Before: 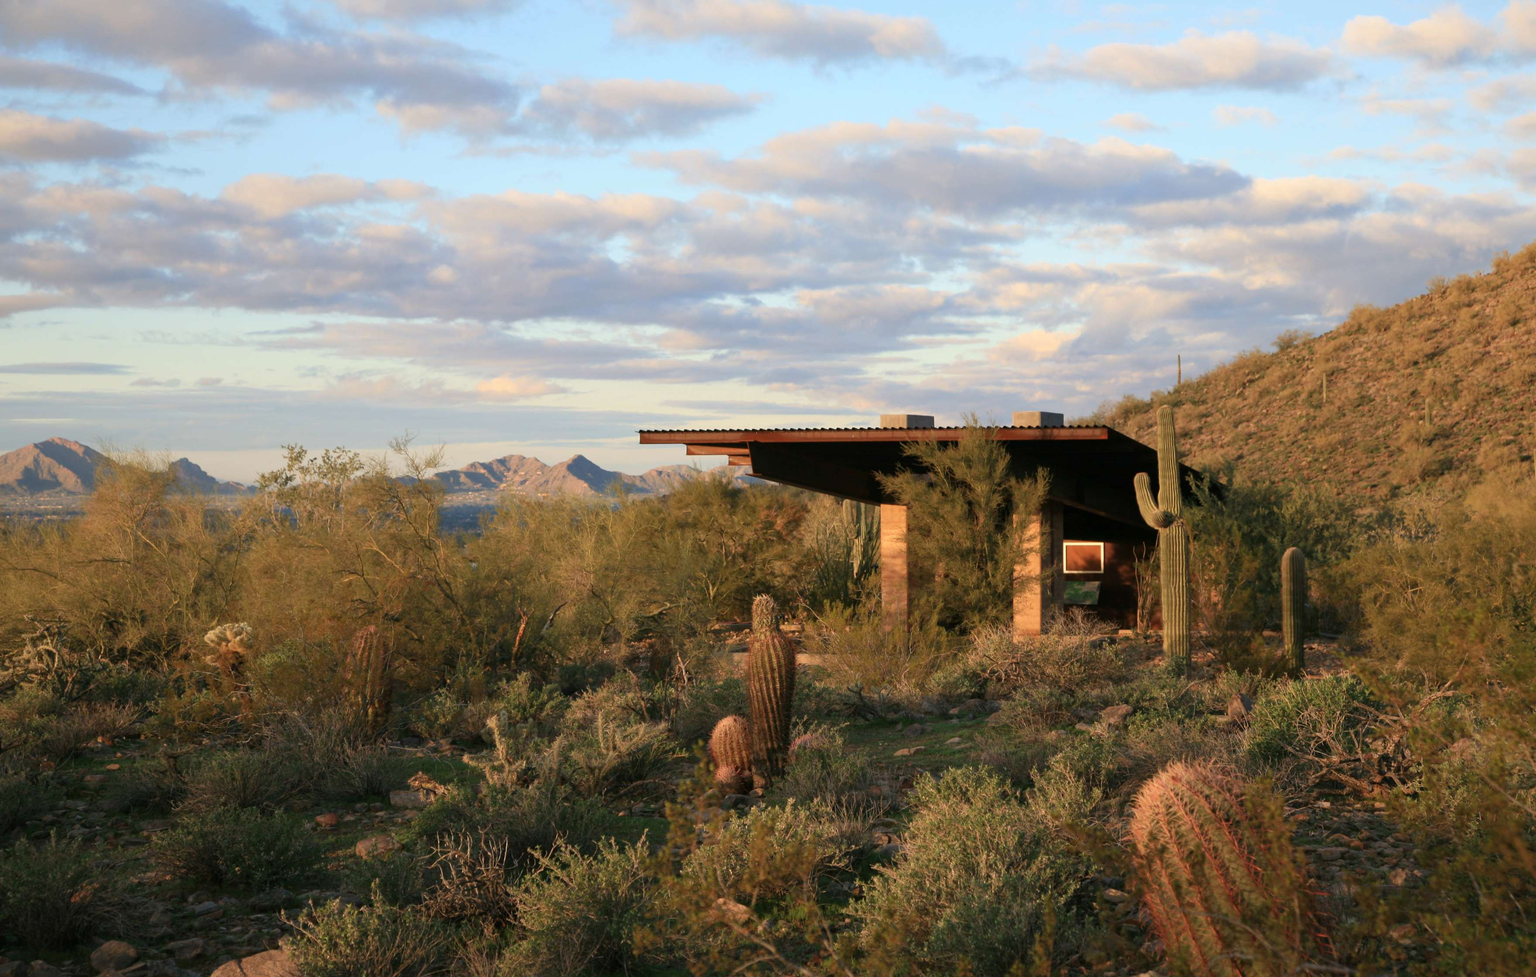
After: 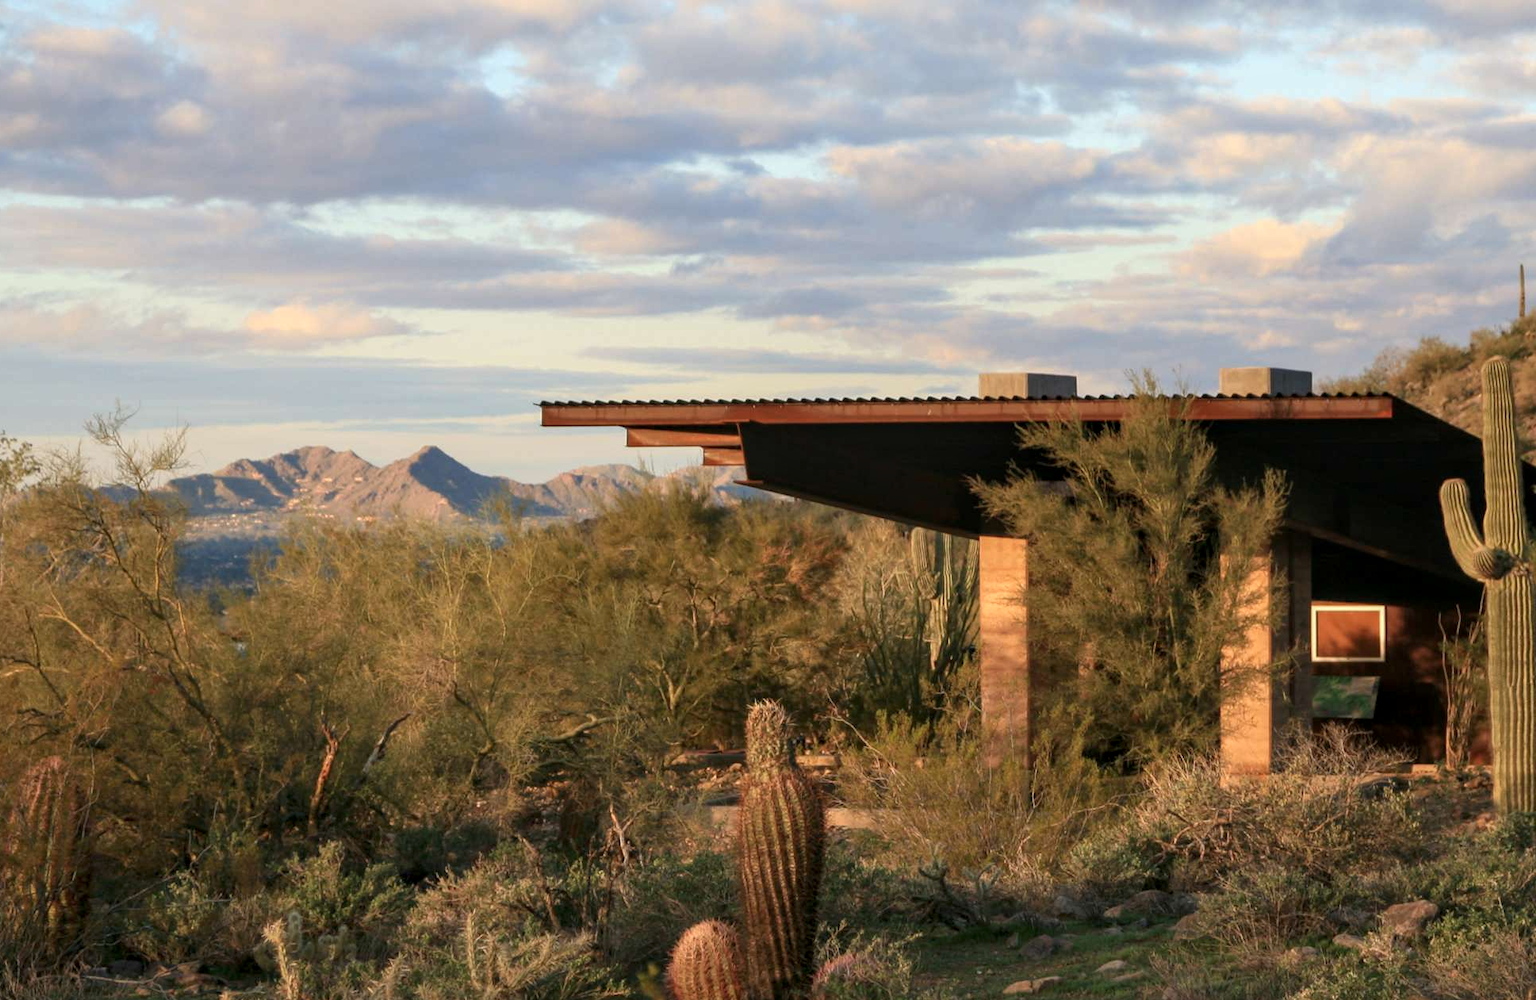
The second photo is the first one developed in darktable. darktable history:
crop and rotate: left 22.268%, top 21.471%, right 22.697%, bottom 22.167%
local contrast: on, module defaults
